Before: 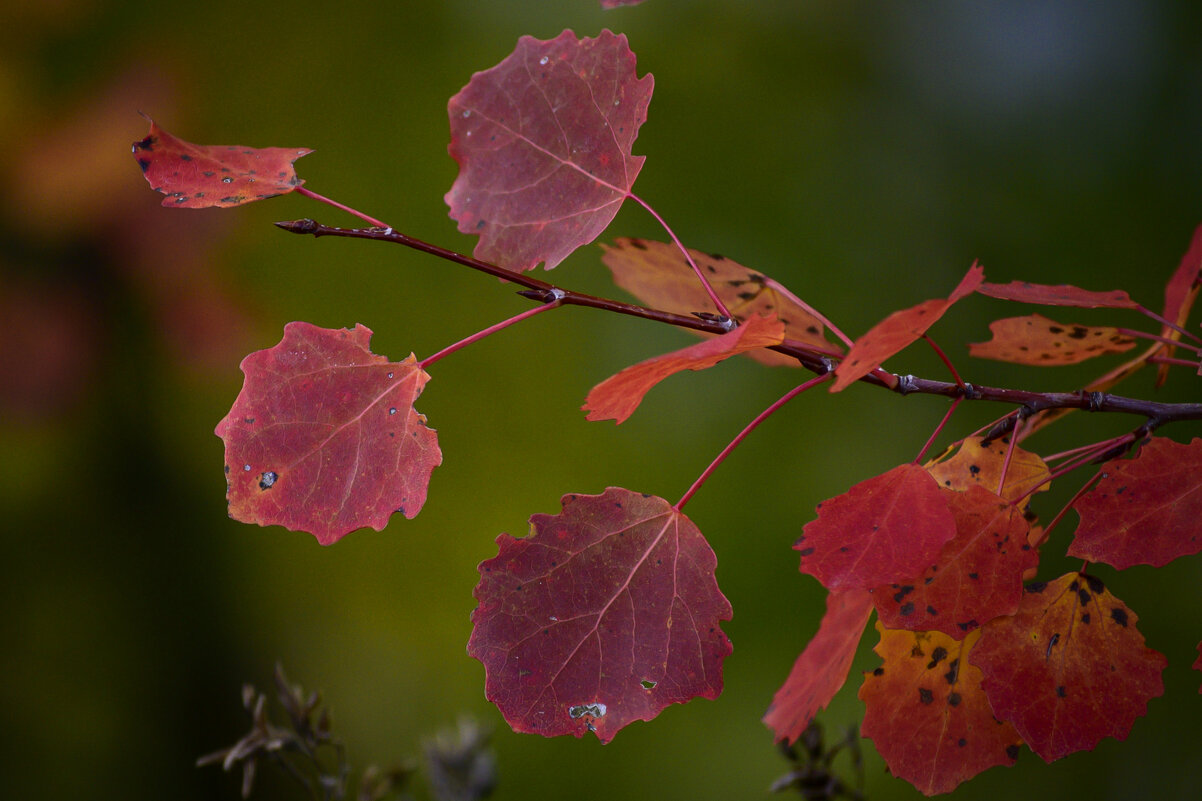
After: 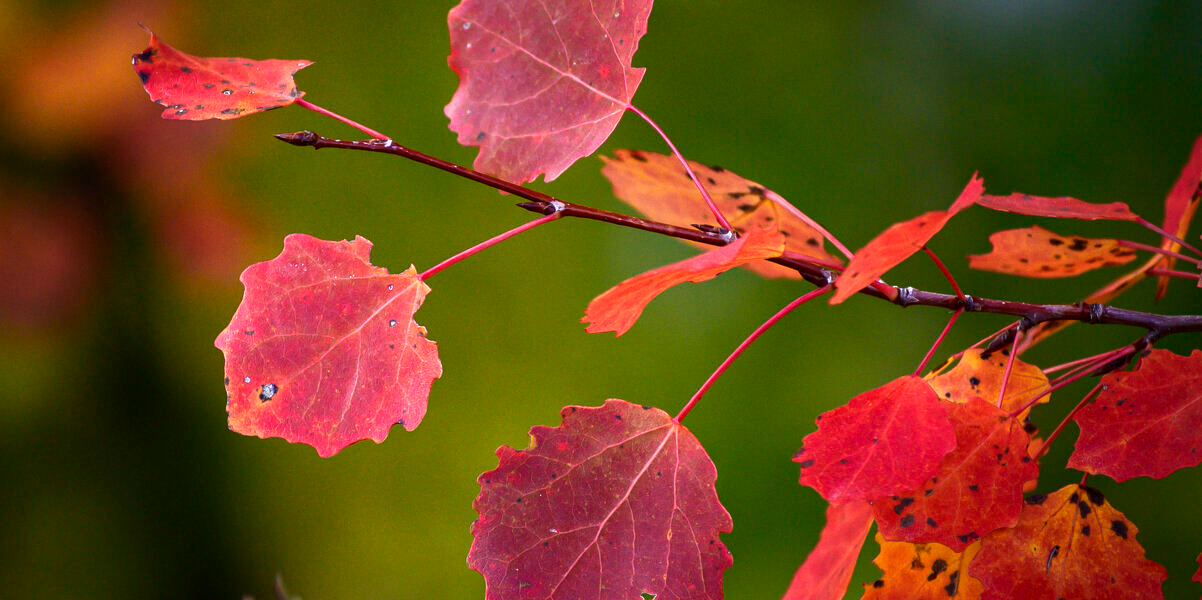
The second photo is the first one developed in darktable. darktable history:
crop: top 11.057%, bottom 13.939%
tone equalizer: edges refinement/feathering 500, mask exposure compensation -1.57 EV, preserve details no
base curve: curves: ch0 [(0, 0) (0.495, 0.917) (1, 1)], preserve colors none
